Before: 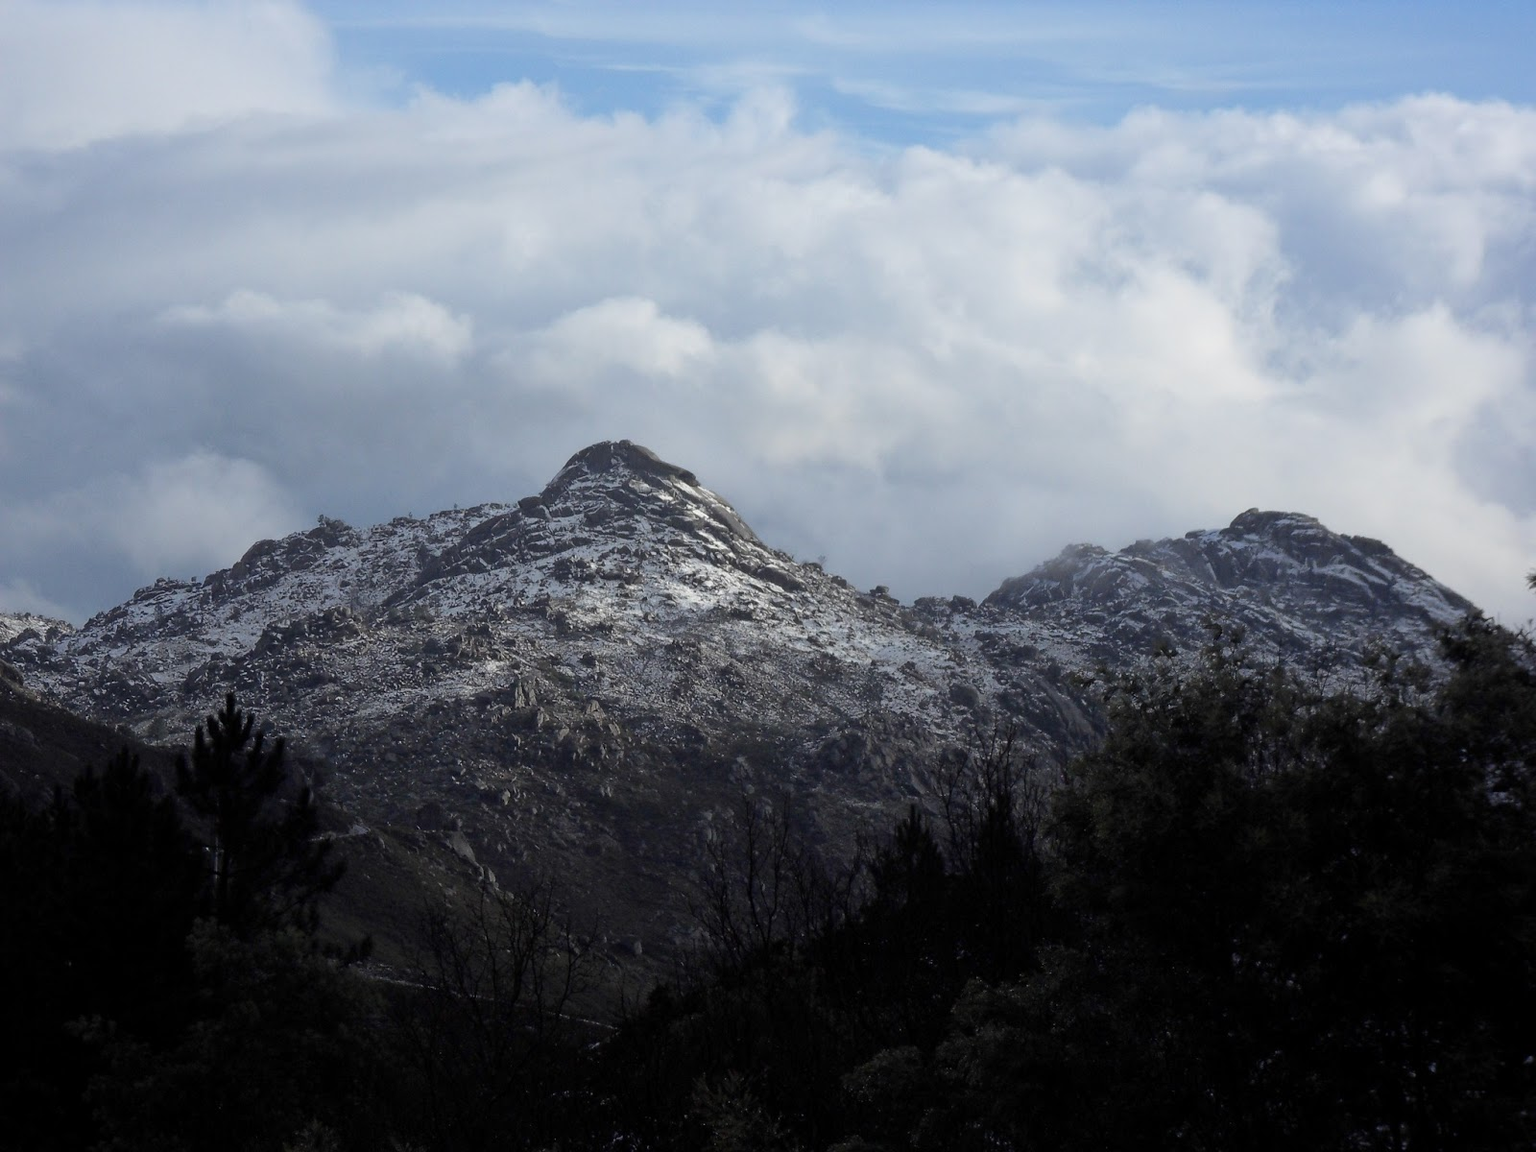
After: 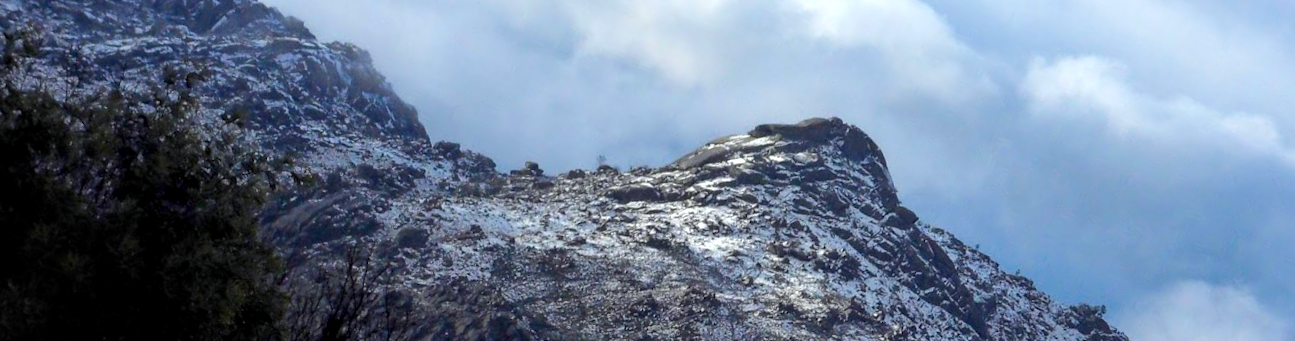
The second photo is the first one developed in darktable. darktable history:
local contrast: shadows 94%
rotate and perspective: rotation -5.2°, automatic cropping off
white balance: red 0.986, blue 1.01
color balance rgb: linear chroma grading › shadows 10%, linear chroma grading › highlights 10%, linear chroma grading › global chroma 15%, linear chroma grading › mid-tones 15%, perceptual saturation grading › global saturation 40%, perceptual saturation grading › highlights -25%, perceptual saturation grading › mid-tones 35%, perceptual saturation grading › shadows 35%, perceptual brilliance grading › global brilliance 11.29%, global vibrance 11.29%
crop and rotate: angle 16.12°, top 30.835%, bottom 35.653%
